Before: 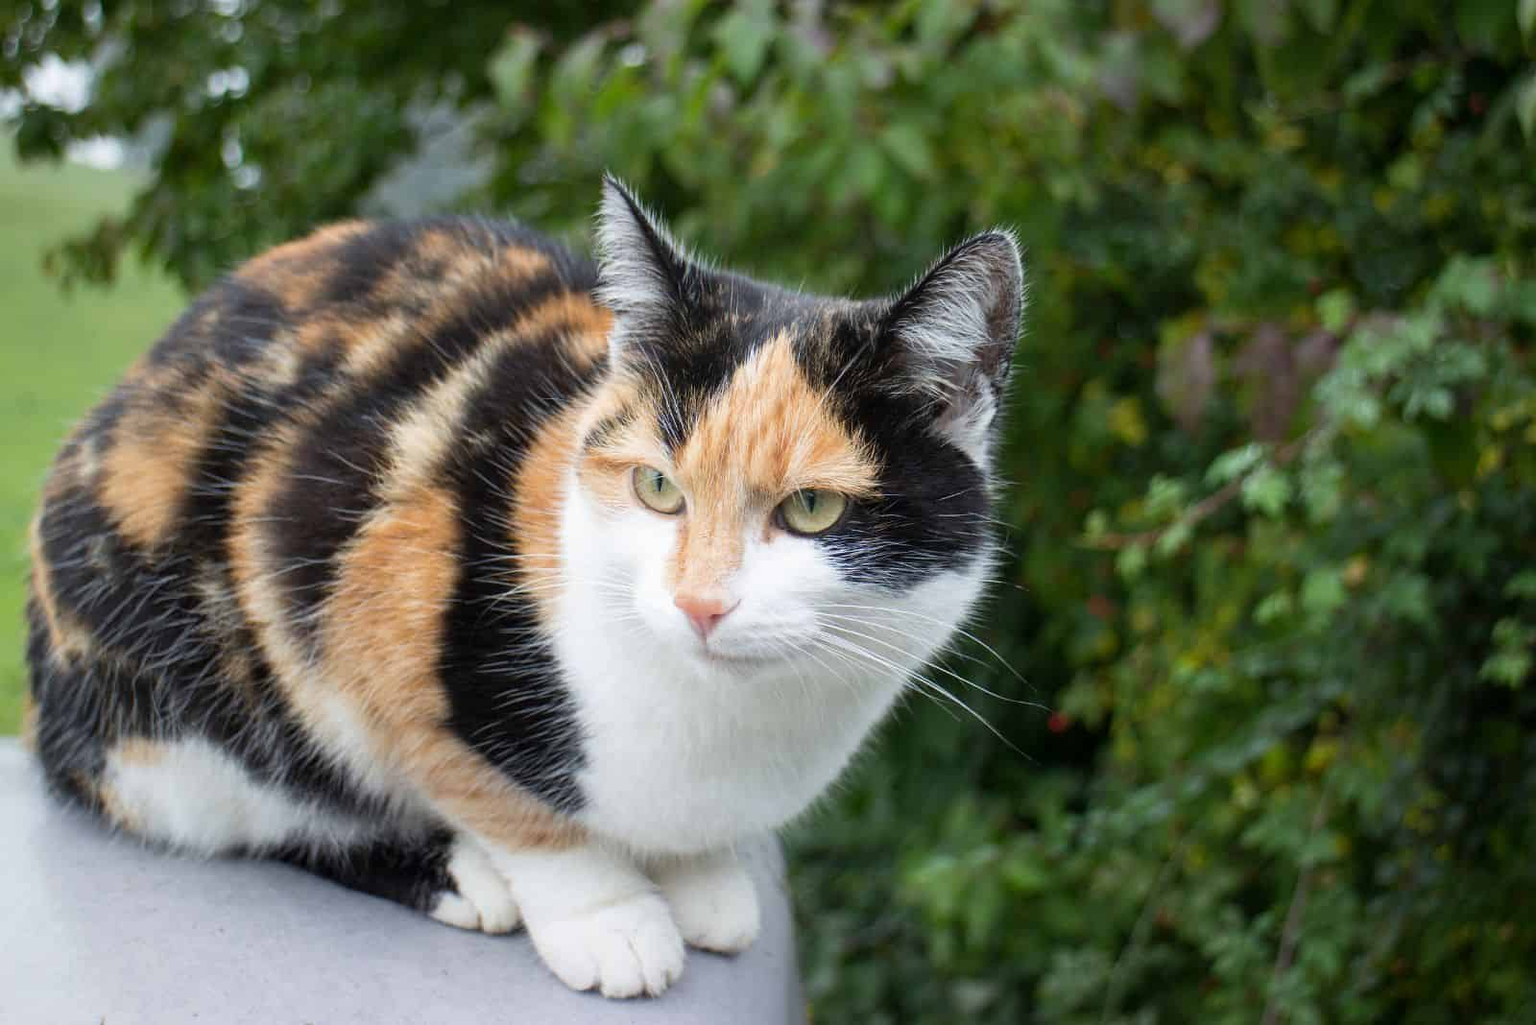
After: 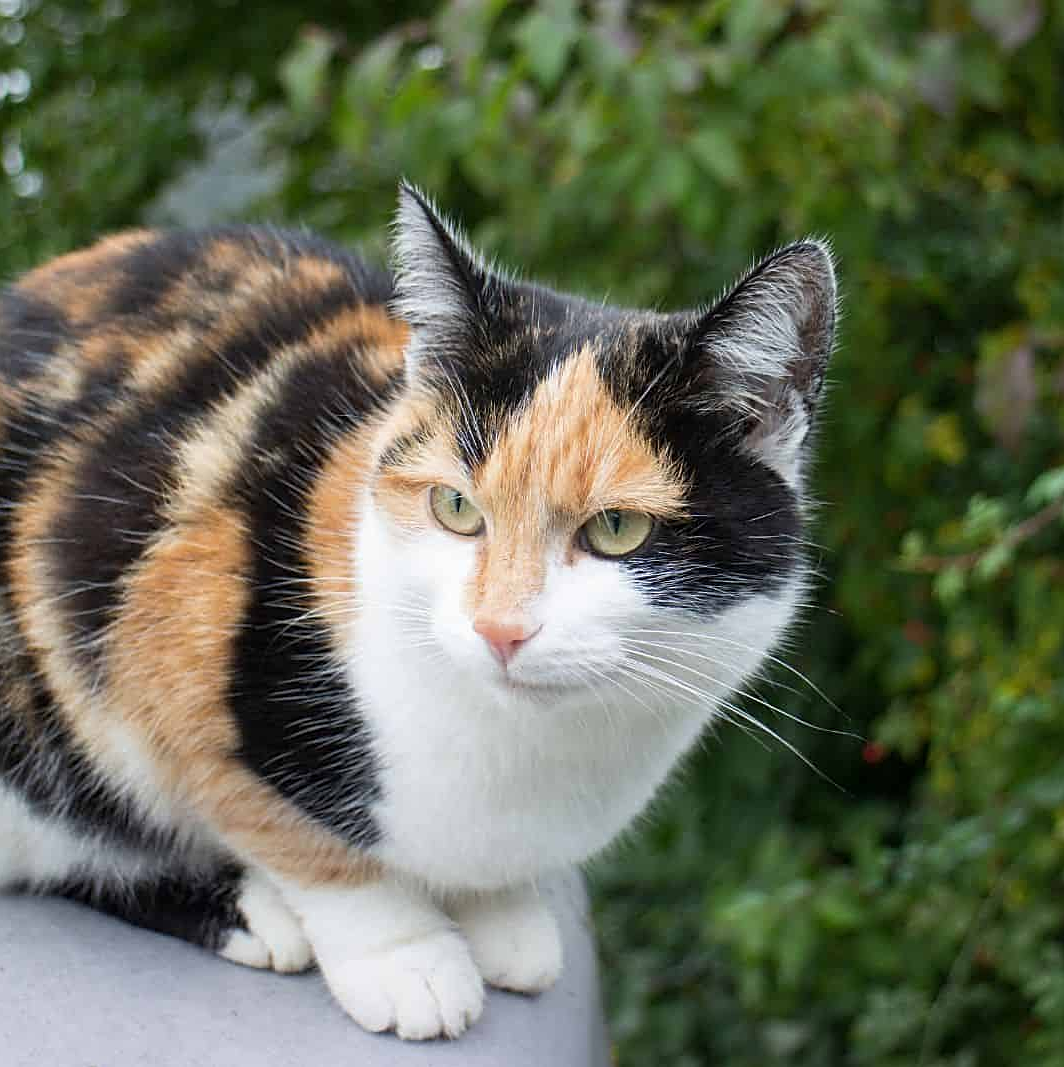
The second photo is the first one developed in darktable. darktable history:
sharpen: on, module defaults
crop and rotate: left 14.314%, right 19.172%
